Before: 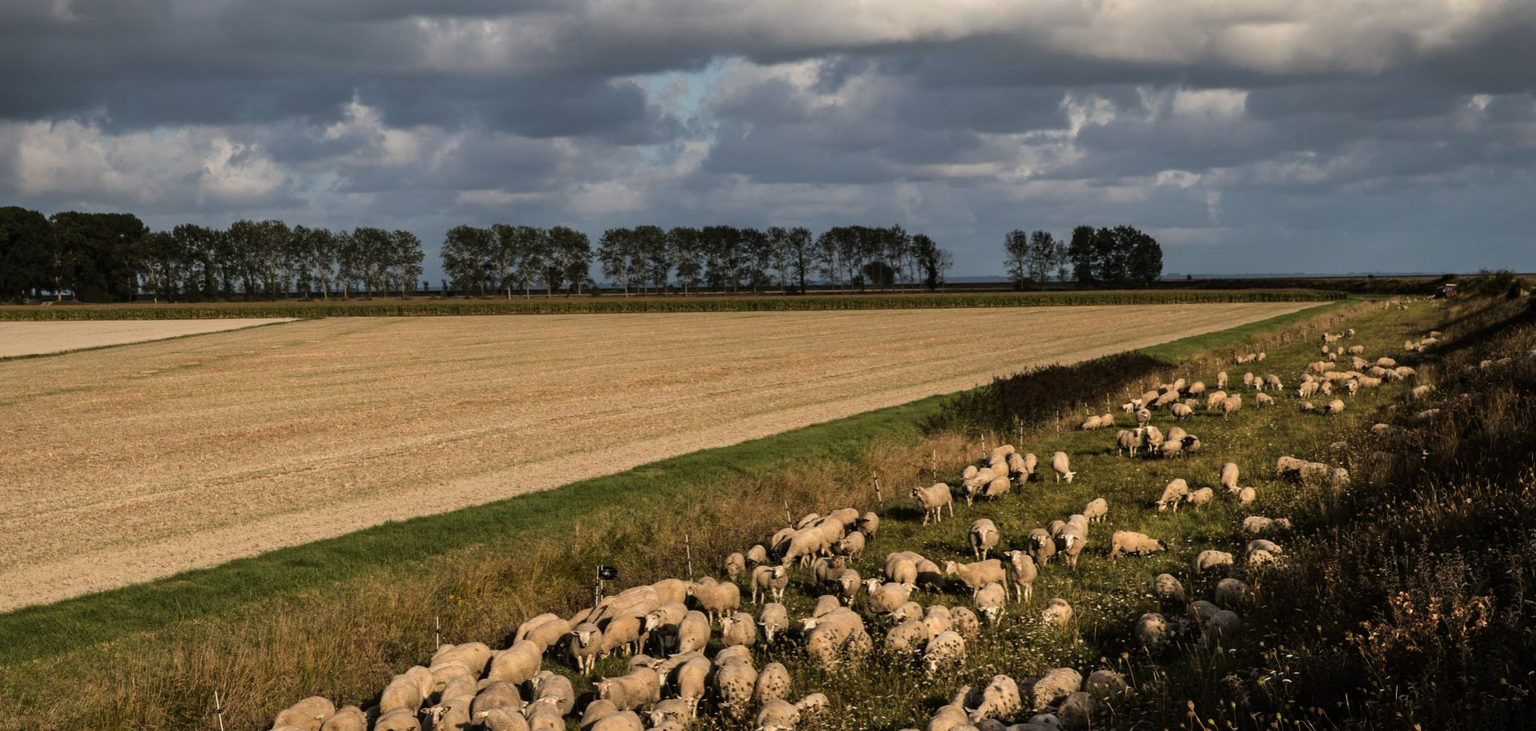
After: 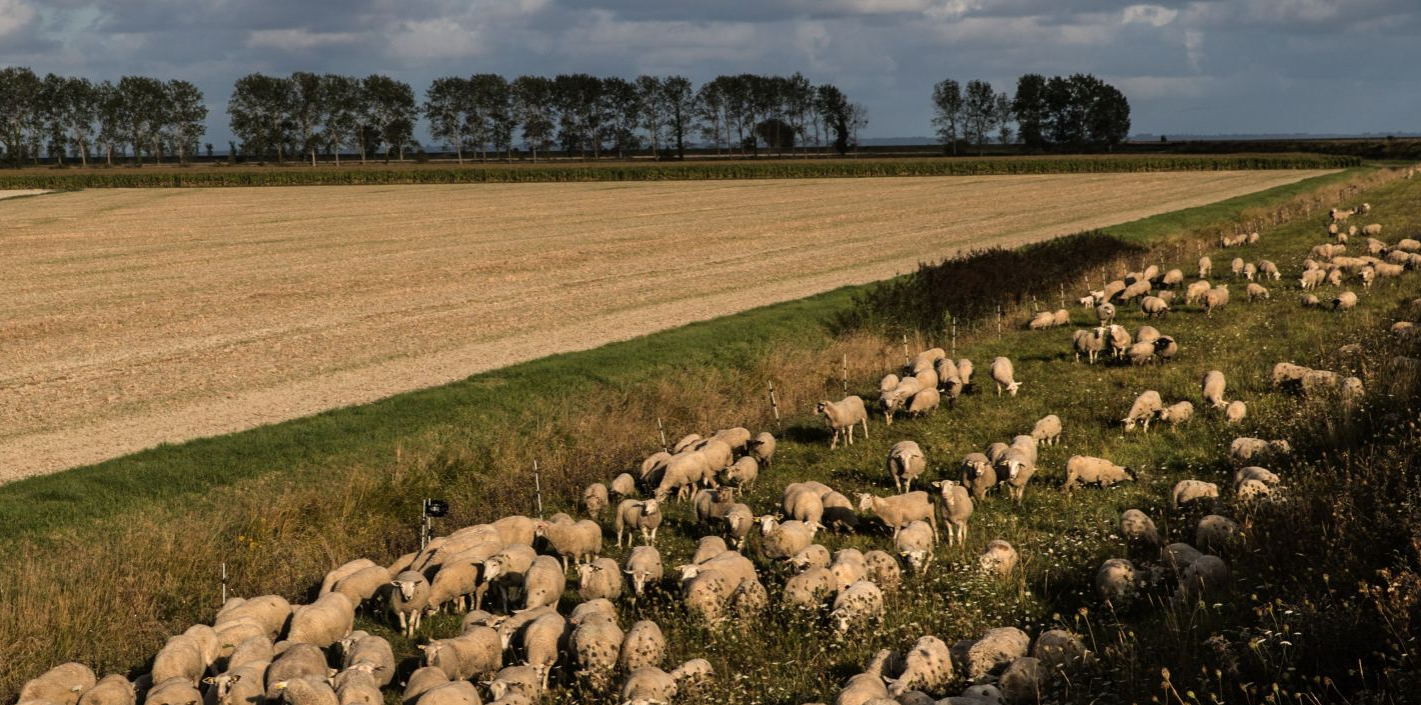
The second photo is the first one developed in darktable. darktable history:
color zones: mix -123.84%
crop: left 16.831%, top 22.85%, right 9.112%
